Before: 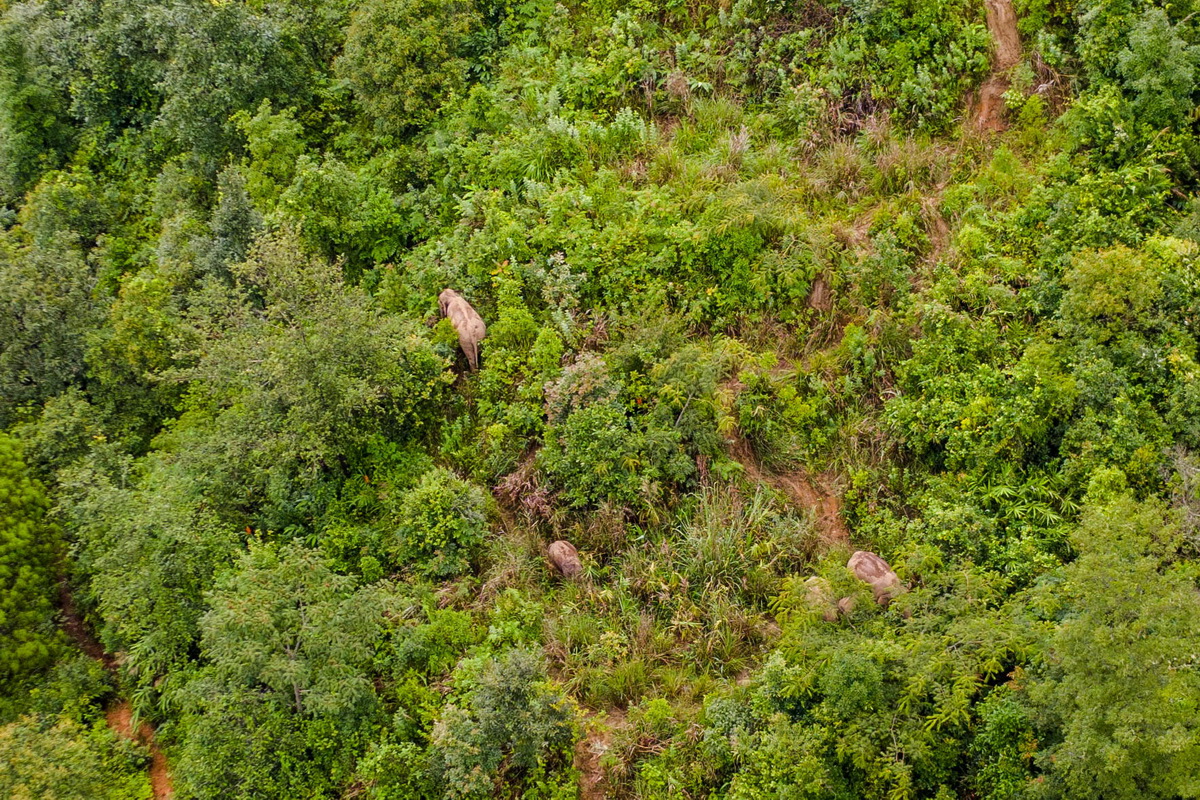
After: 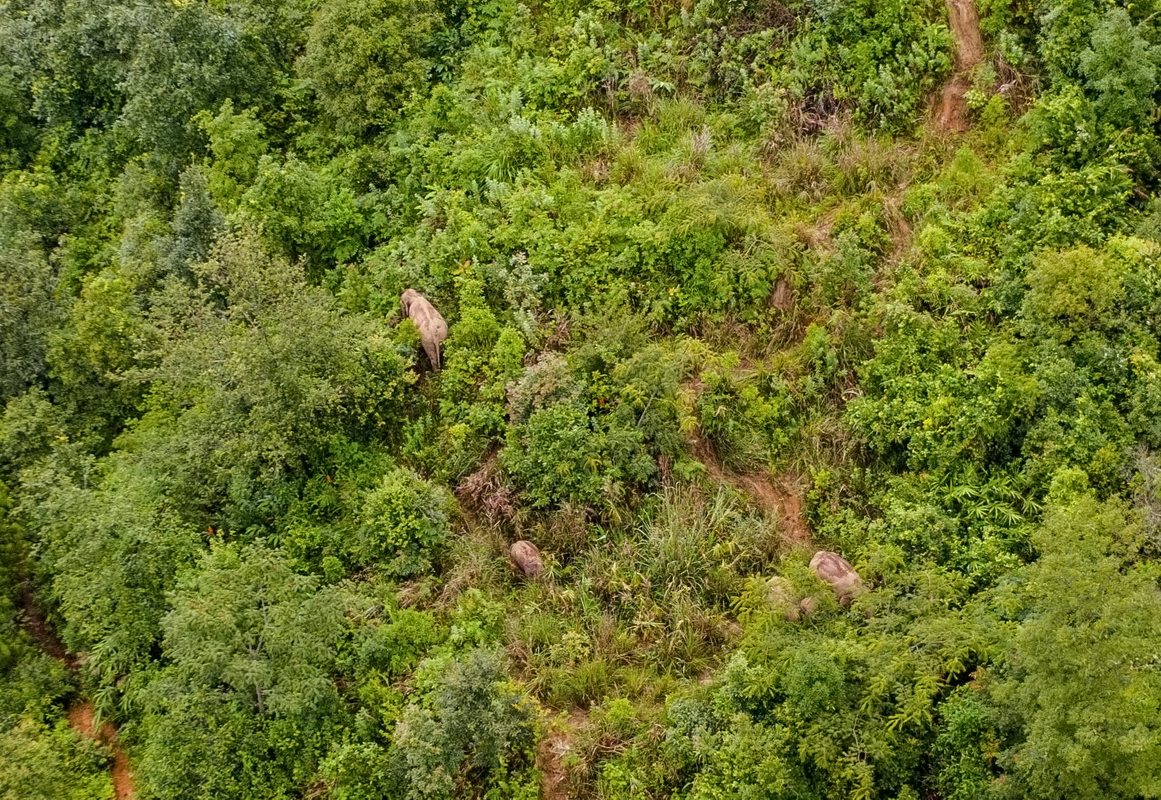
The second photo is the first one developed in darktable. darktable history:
crop and rotate: left 3.238%
contrast equalizer: y [[0.5 ×6], [0.5 ×6], [0.5 ×6], [0 ×6], [0, 0.039, 0.251, 0.29, 0.293, 0.292]]
